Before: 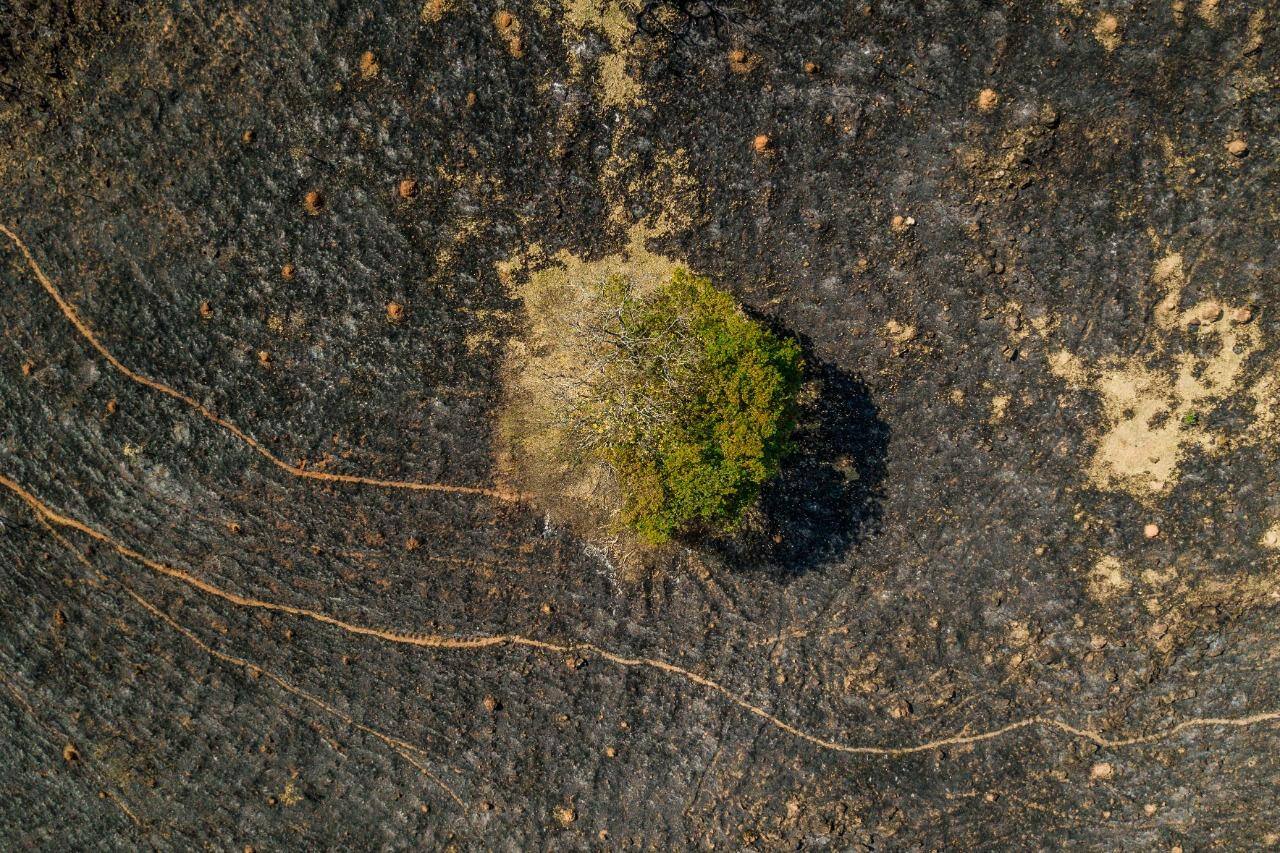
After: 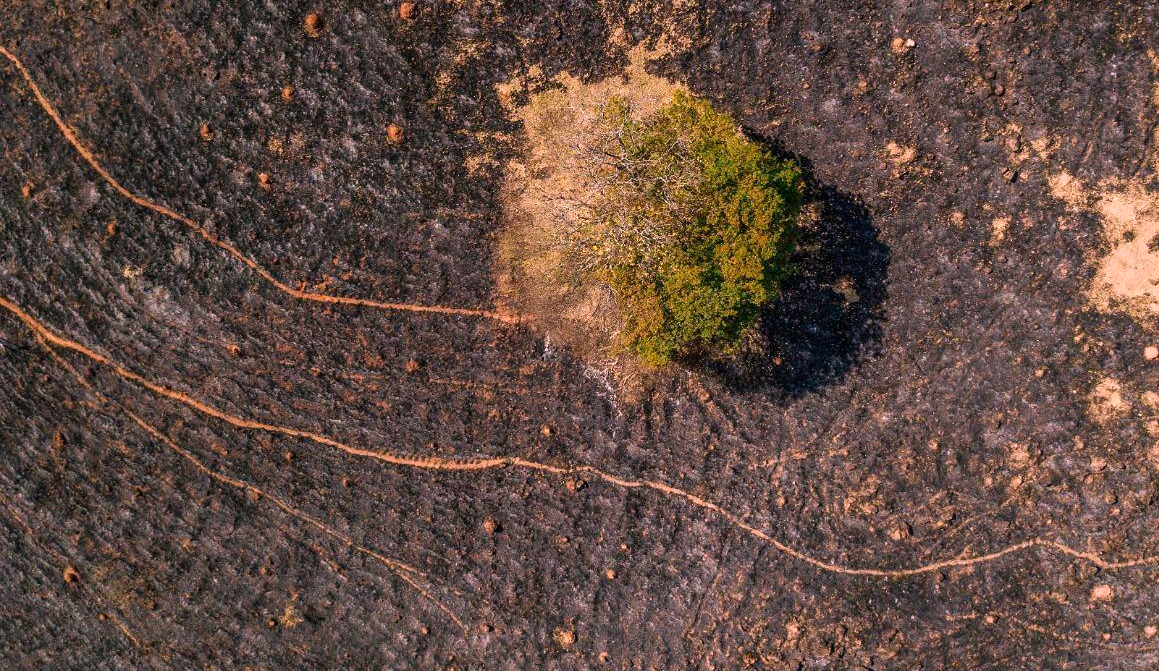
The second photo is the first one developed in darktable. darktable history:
crop: top 20.916%, right 9.437%, bottom 0.316%
white balance: red 1.188, blue 1.11
